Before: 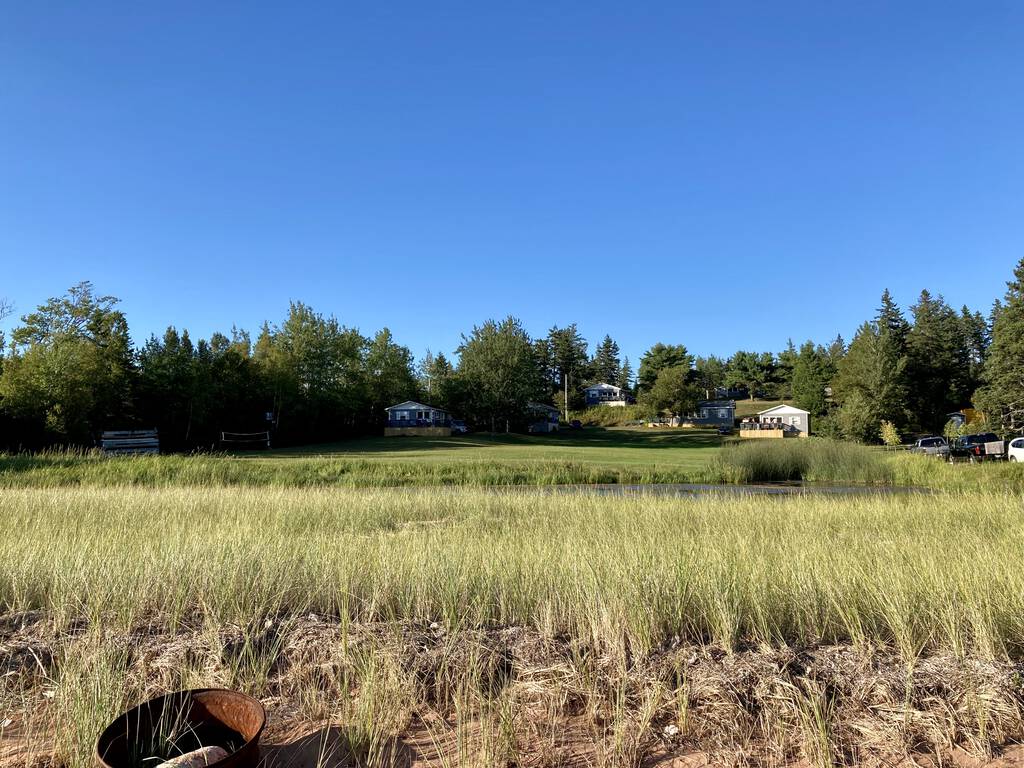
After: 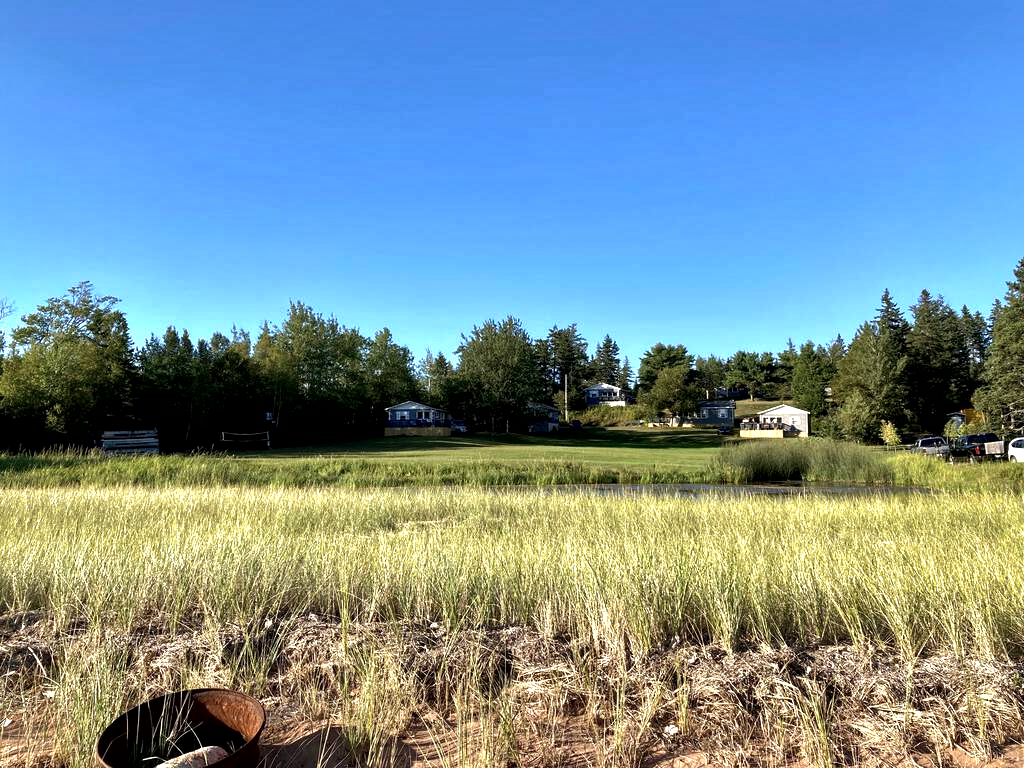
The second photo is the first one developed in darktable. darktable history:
shadows and highlights: on, module defaults
local contrast: mode bilateral grid, contrast 24, coarseness 60, detail 151%, midtone range 0.2
exposure: black level correction 0, compensate exposure bias true, compensate highlight preservation false
tone equalizer: -8 EV -0.768 EV, -7 EV -0.735 EV, -6 EV -0.608 EV, -5 EV -0.419 EV, -3 EV 0.392 EV, -2 EV 0.6 EV, -1 EV 0.691 EV, +0 EV 0.779 EV, edges refinement/feathering 500, mask exposure compensation -1.57 EV, preserve details no
